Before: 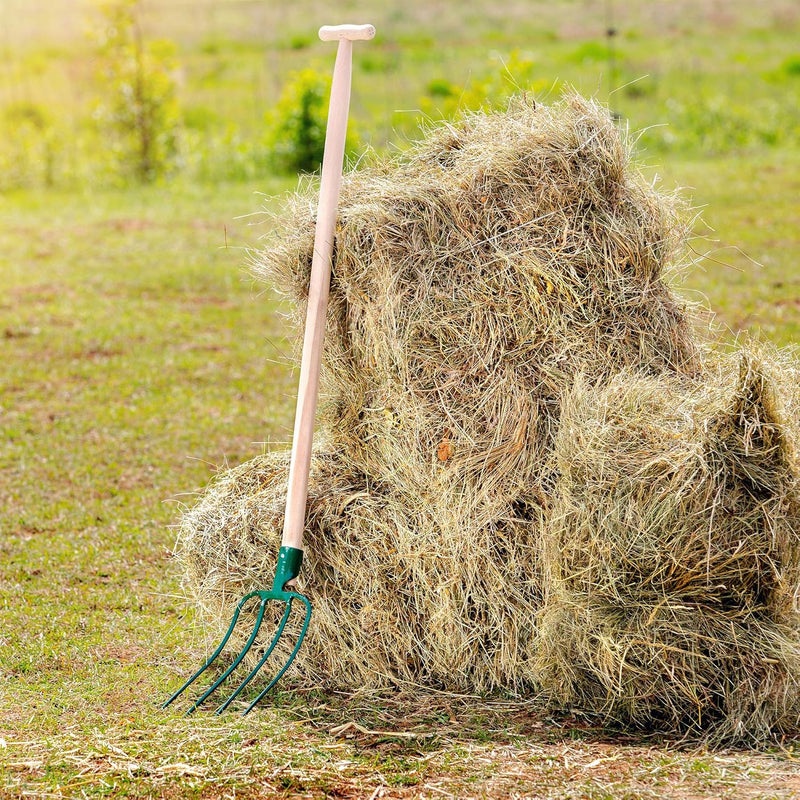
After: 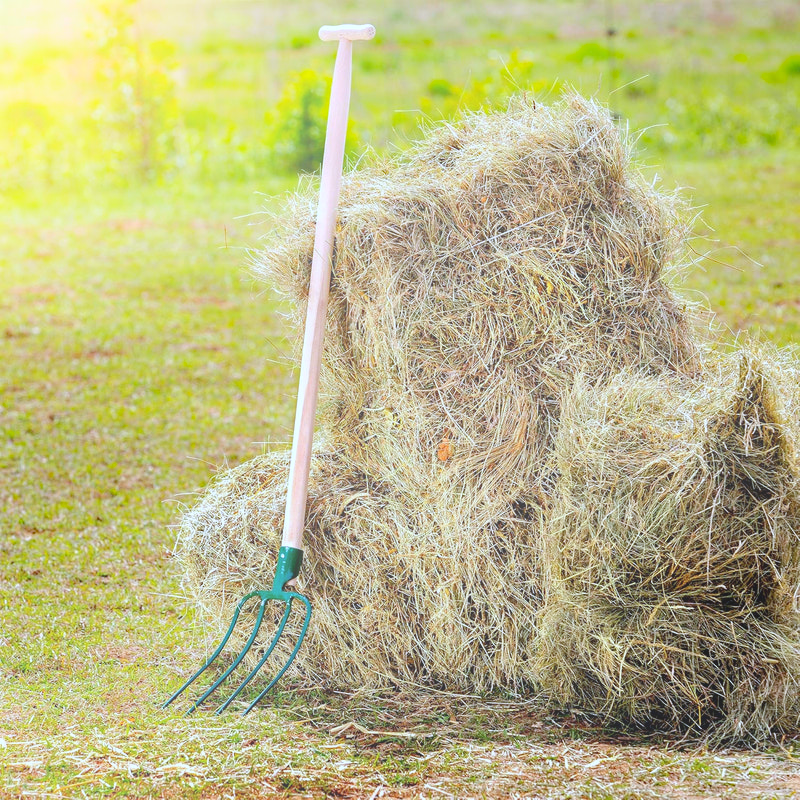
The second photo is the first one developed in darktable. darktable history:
haze removal: strength 0.29, distance 0.25, compatibility mode true, adaptive false
bloom: threshold 82.5%, strength 16.25%
white balance: red 0.926, green 1.003, blue 1.133
